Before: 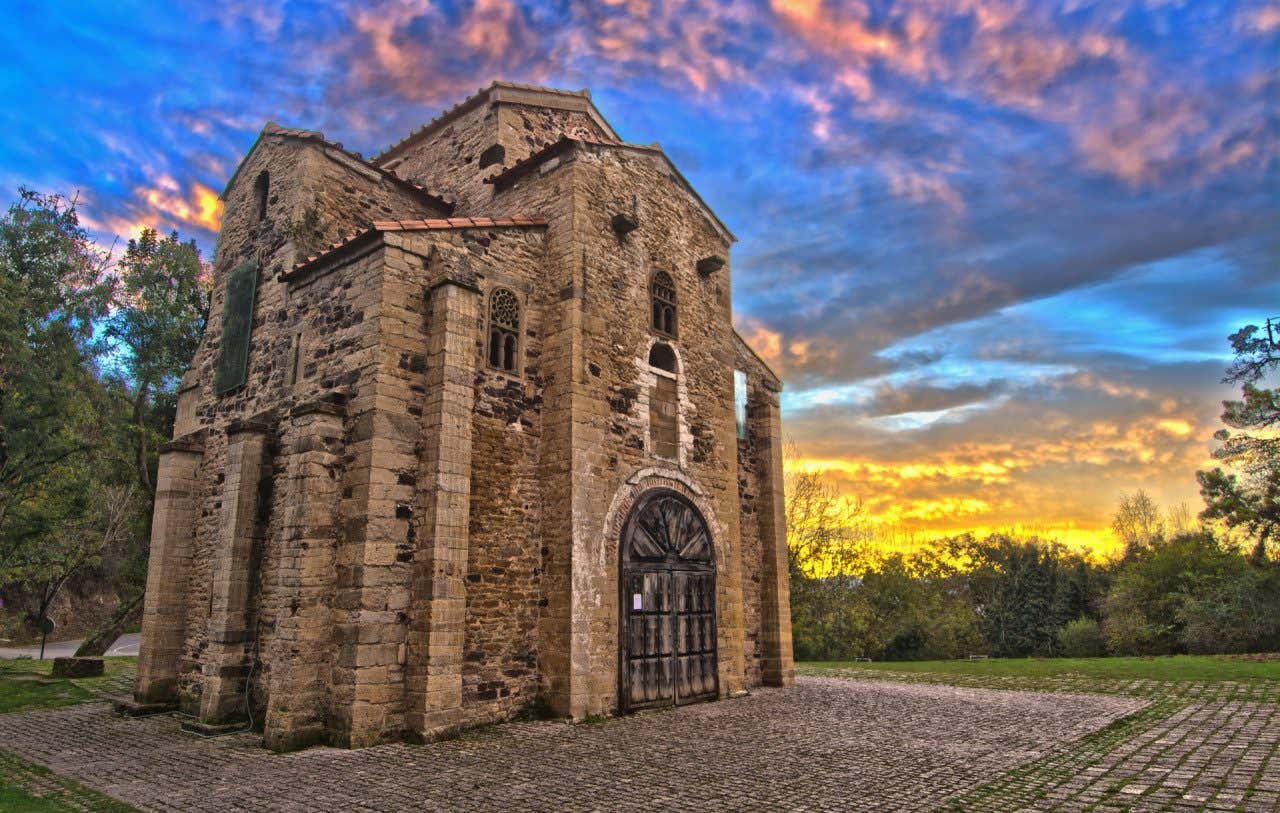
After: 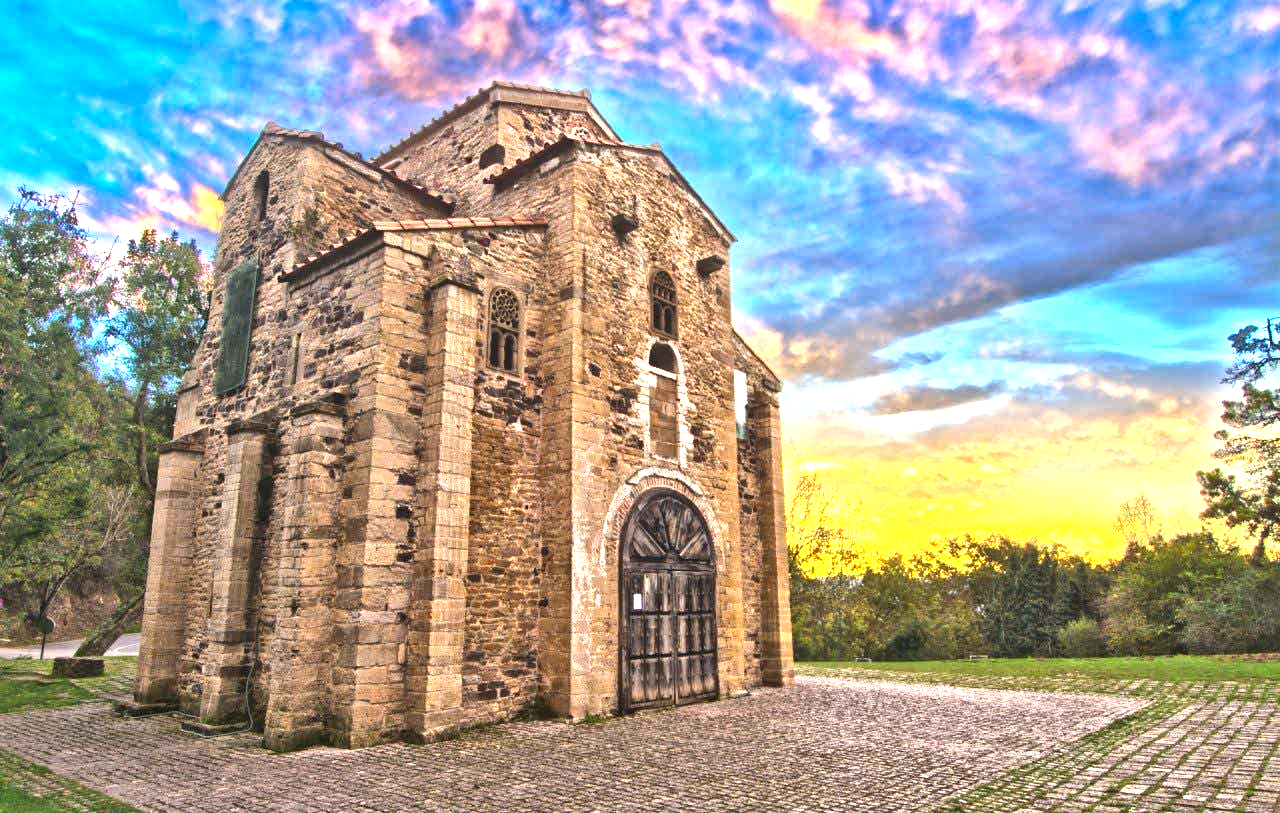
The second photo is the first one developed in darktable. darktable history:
exposure: black level correction 0, exposure 1.522 EV, compensate highlight preservation false
shadows and highlights: shadows 20.75, highlights -36.43, soften with gaussian
